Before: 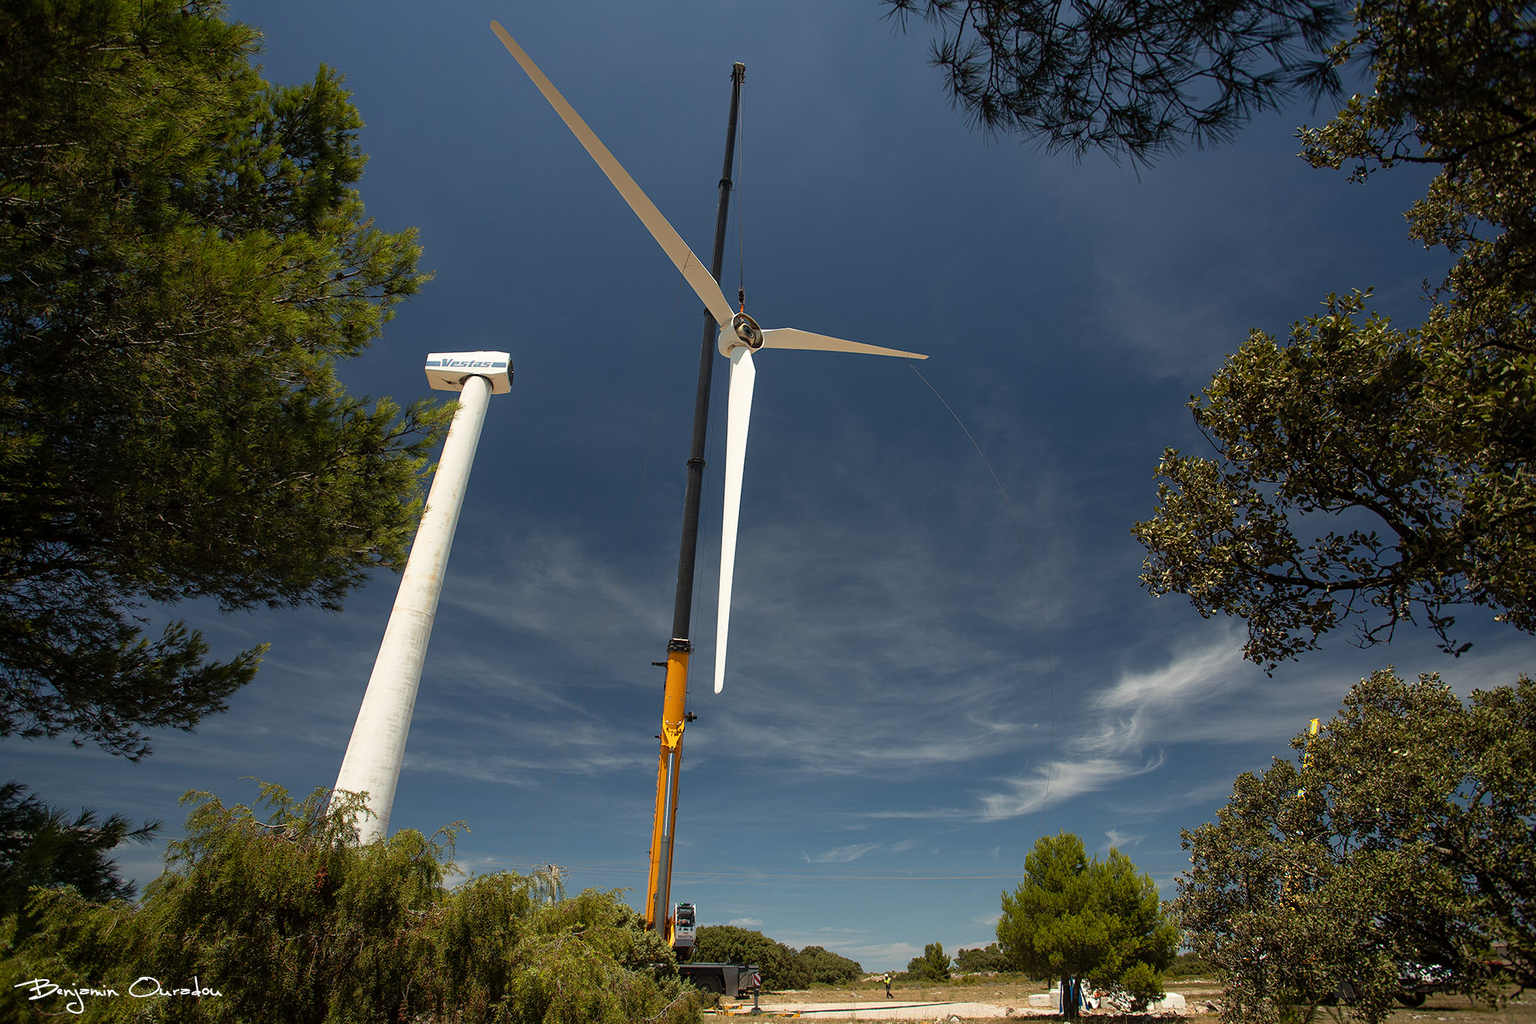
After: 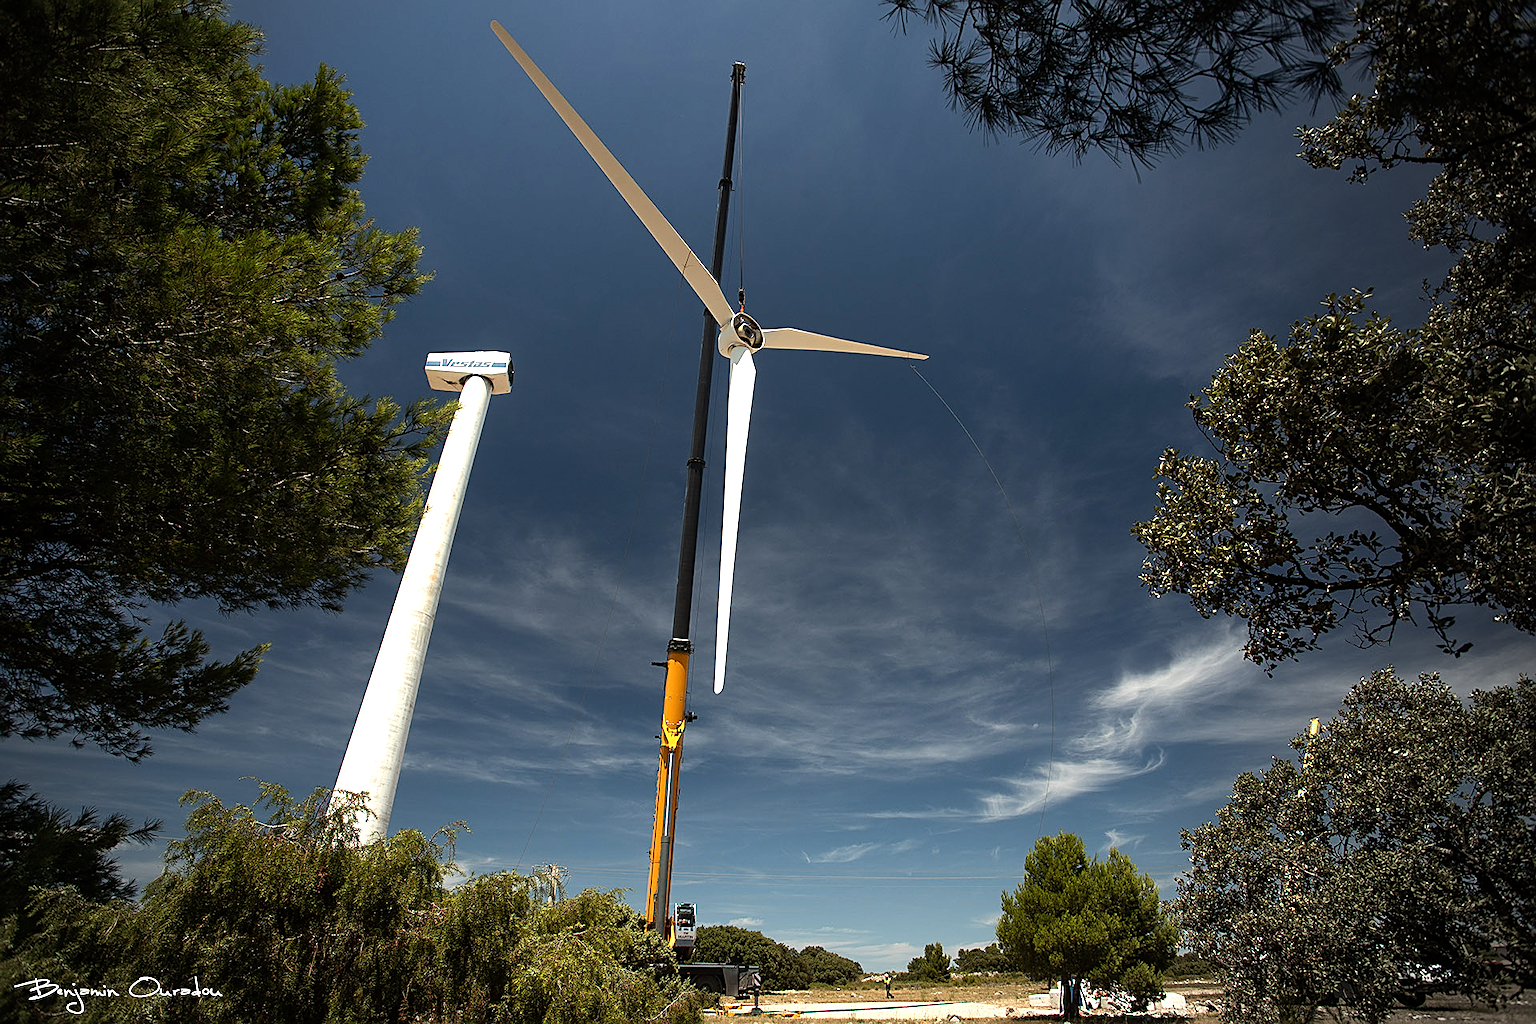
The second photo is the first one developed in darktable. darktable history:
tone equalizer: -8 EV -0.71 EV, -7 EV -0.675 EV, -6 EV -0.617 EV, -5 EV -0.379 EV, -3 EV 0.386 EV, -2 EV 0.6 EV, -1 EV 0.694 EV, +0 EV 0.733 EV, edges refinement/feathering 500, mask exposure compensation -1.57 EV, preserve details no
vignetting: fall-off start 71.94%, brightness -0.273, center (-0.149, 0.019)
sharpen: on, module defaults
